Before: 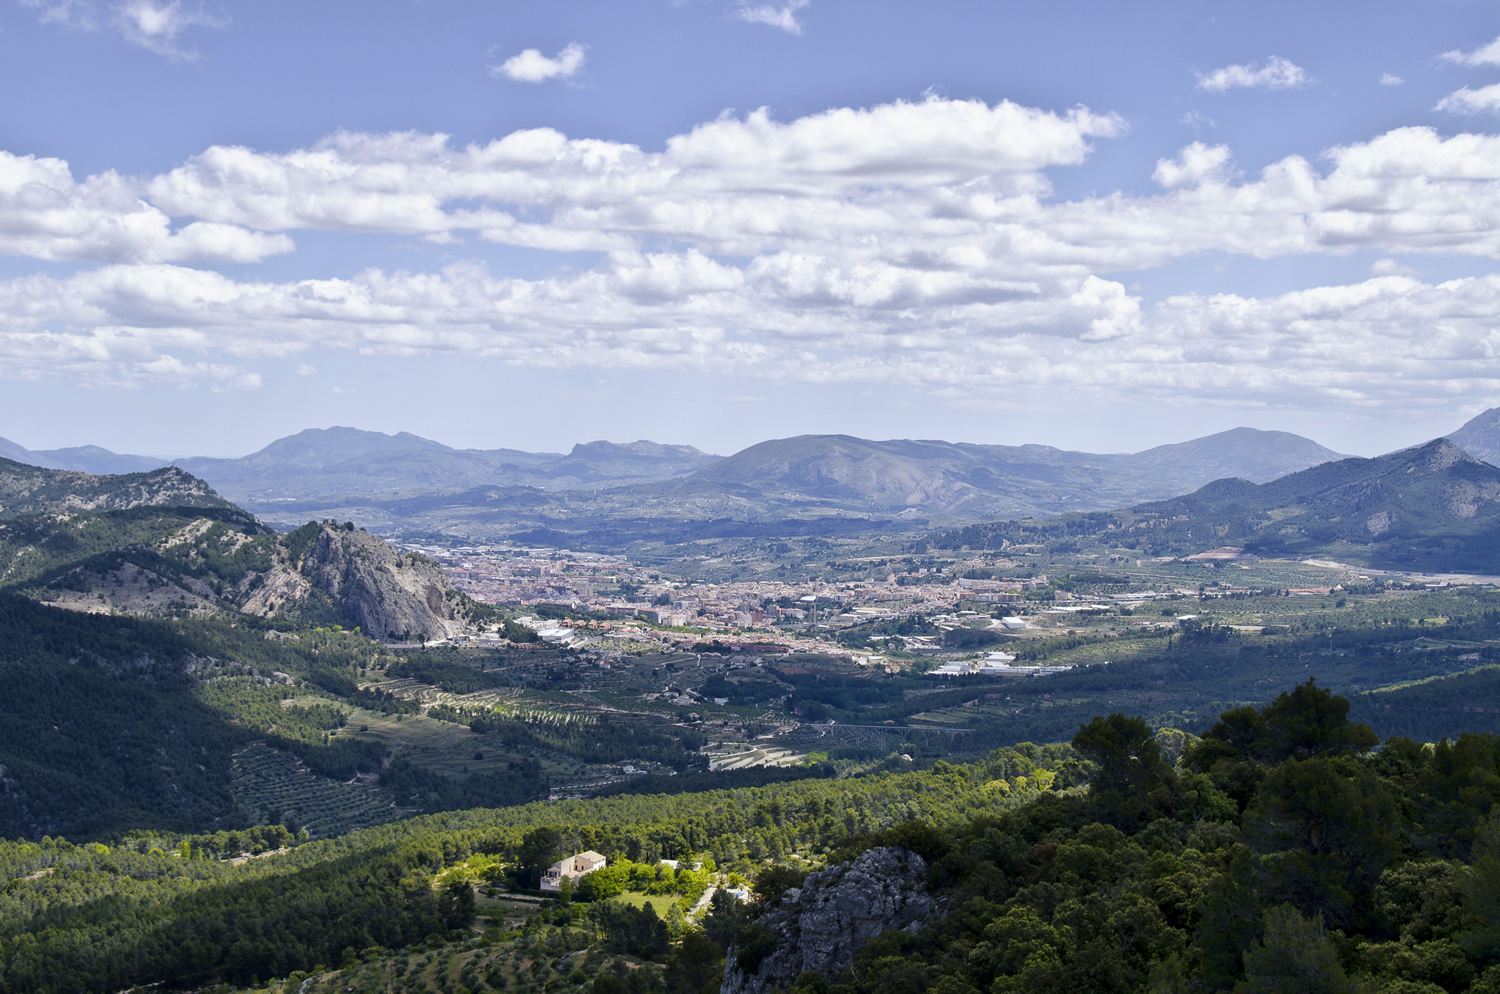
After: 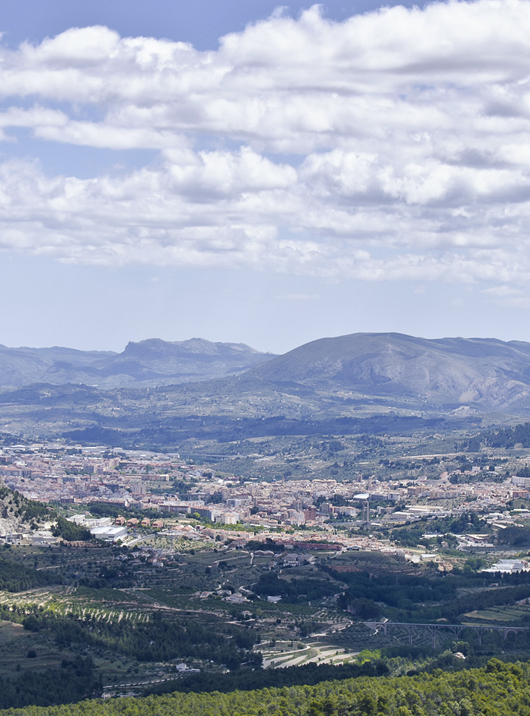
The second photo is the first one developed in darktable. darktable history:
crop and rotate: left 29.882%, top 10.348%, right 34.777%, bottom 17.573%
